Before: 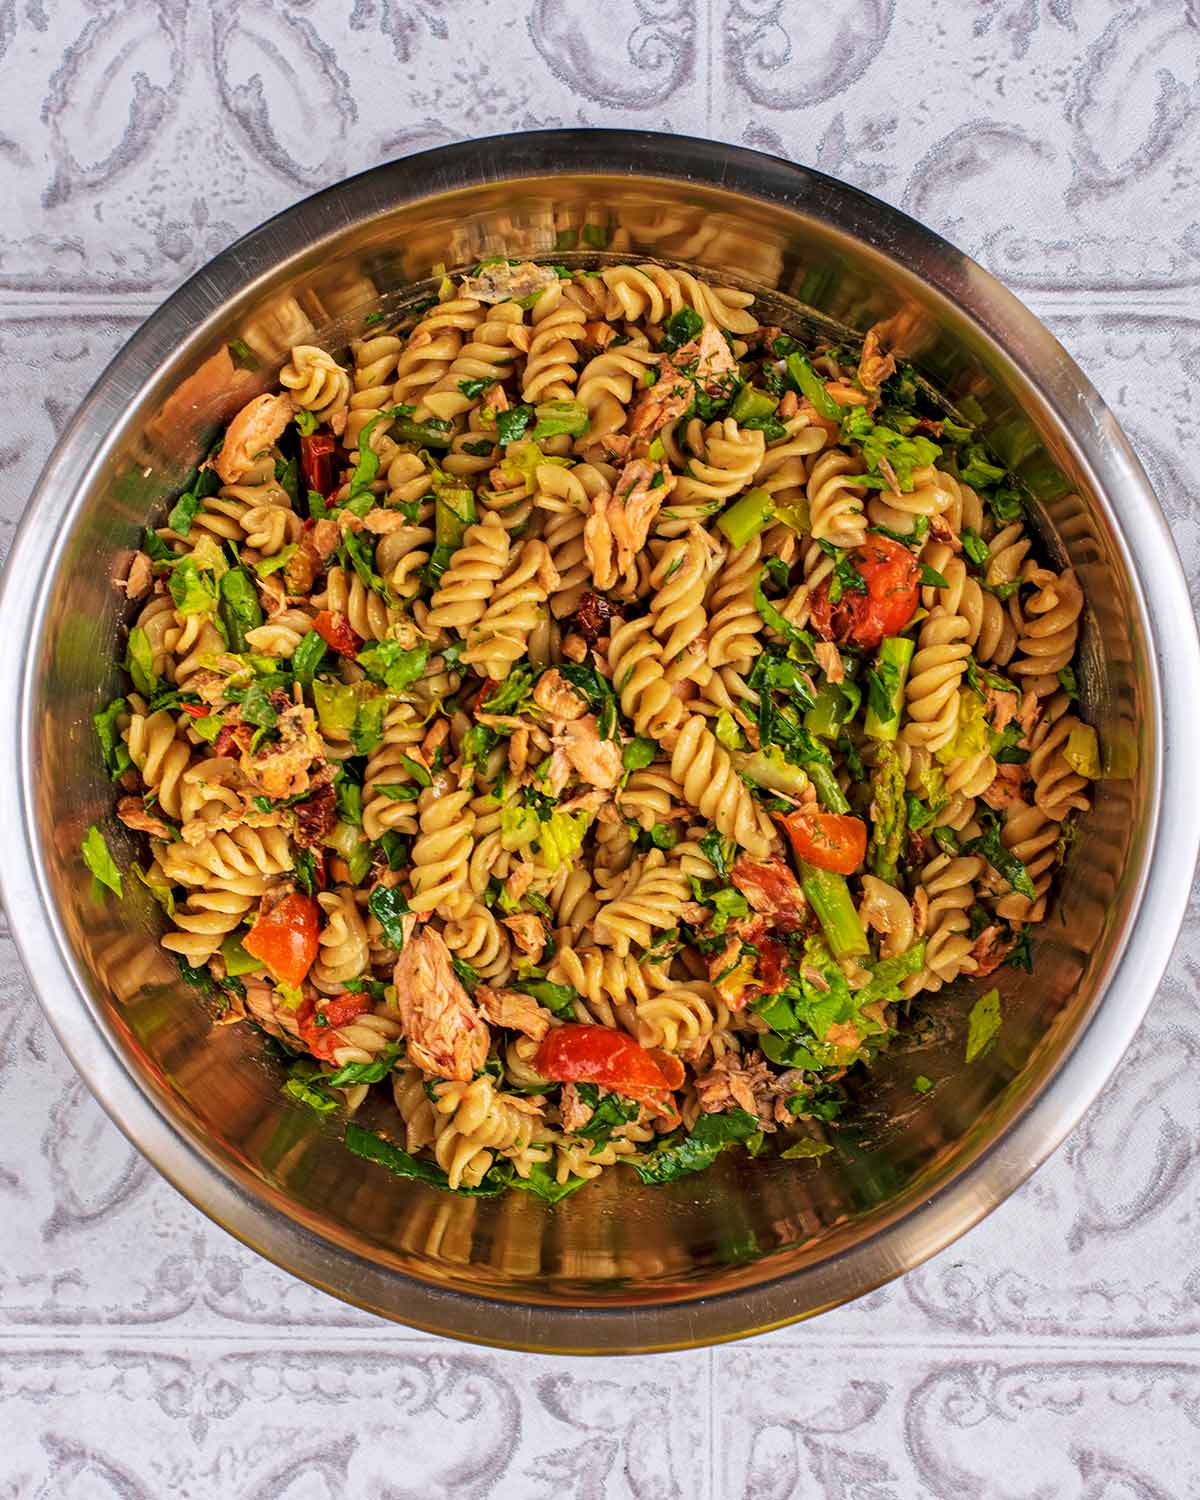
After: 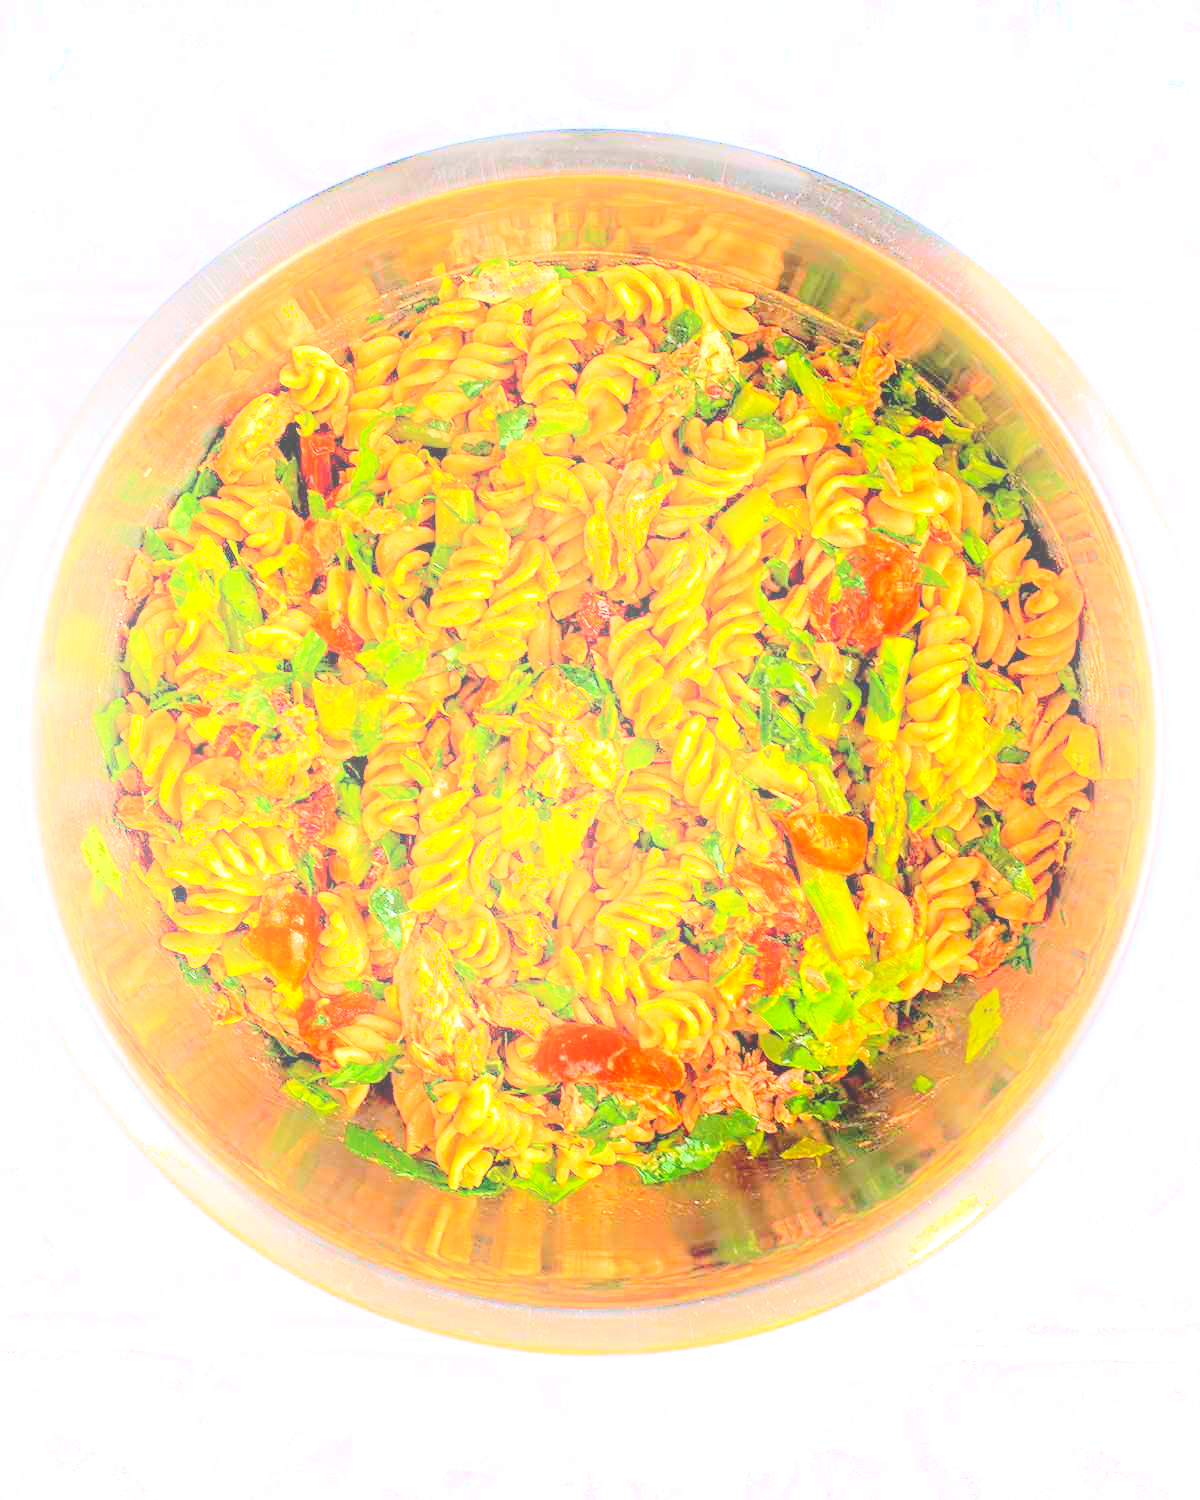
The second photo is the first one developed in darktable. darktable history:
levels: levels [0.036, 0.364, 0.827]
shadows and highlights: shadows -89.94, highlights 91.98, soften with gaussian
contrast brightness saturation: contrast -0.192, saturation 0.19
exposure: black level correction 0, exposure 0.59 EV, compensate highlight preservation false
